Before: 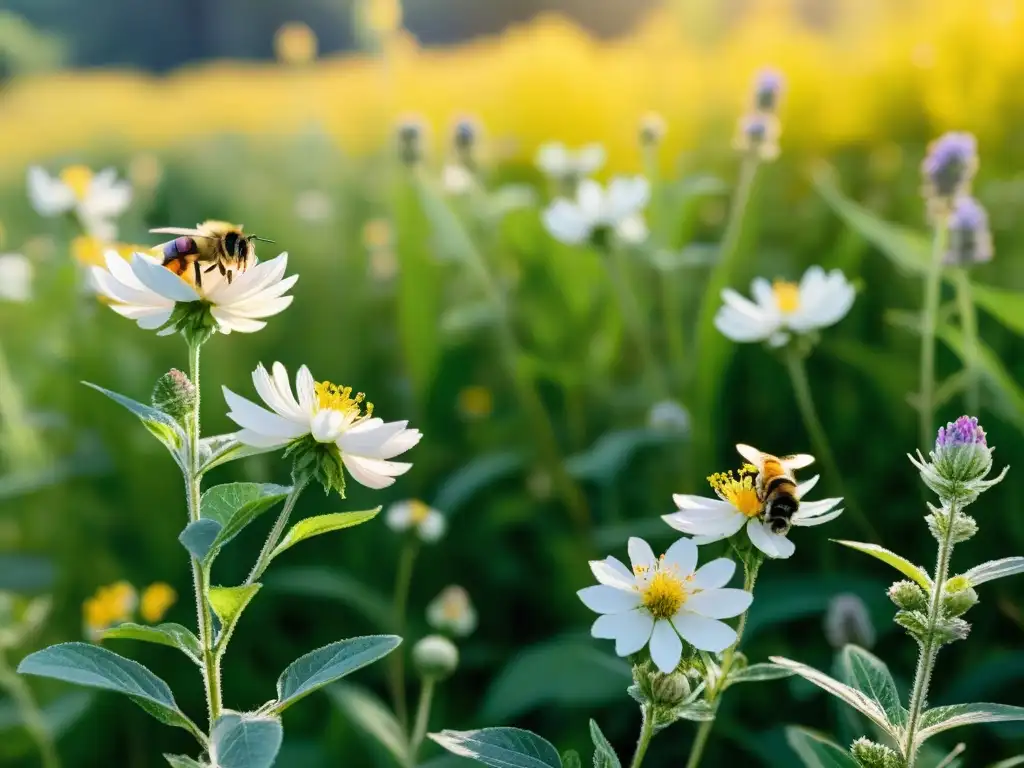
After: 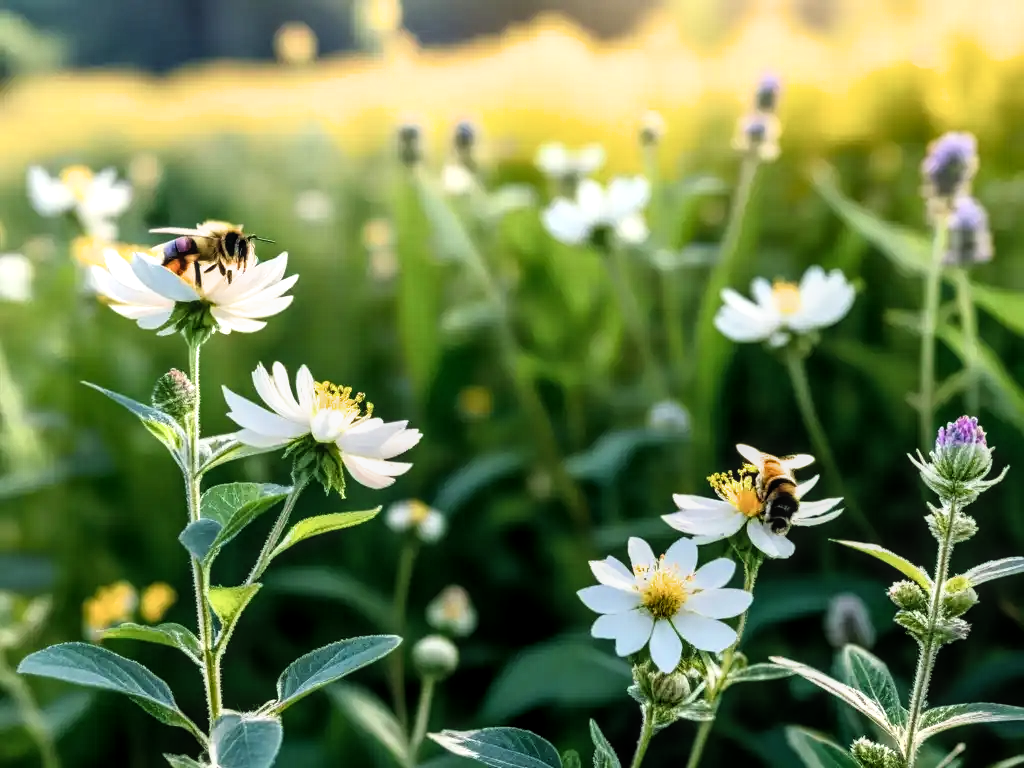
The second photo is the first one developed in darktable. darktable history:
filmic rgb: black relative exposure -9.08 EV, white relative exposure 2.3 EV, hardness 7.49
local contrast: highlights 55%, shadows 52%, detail 130%, midtone range 0.452
